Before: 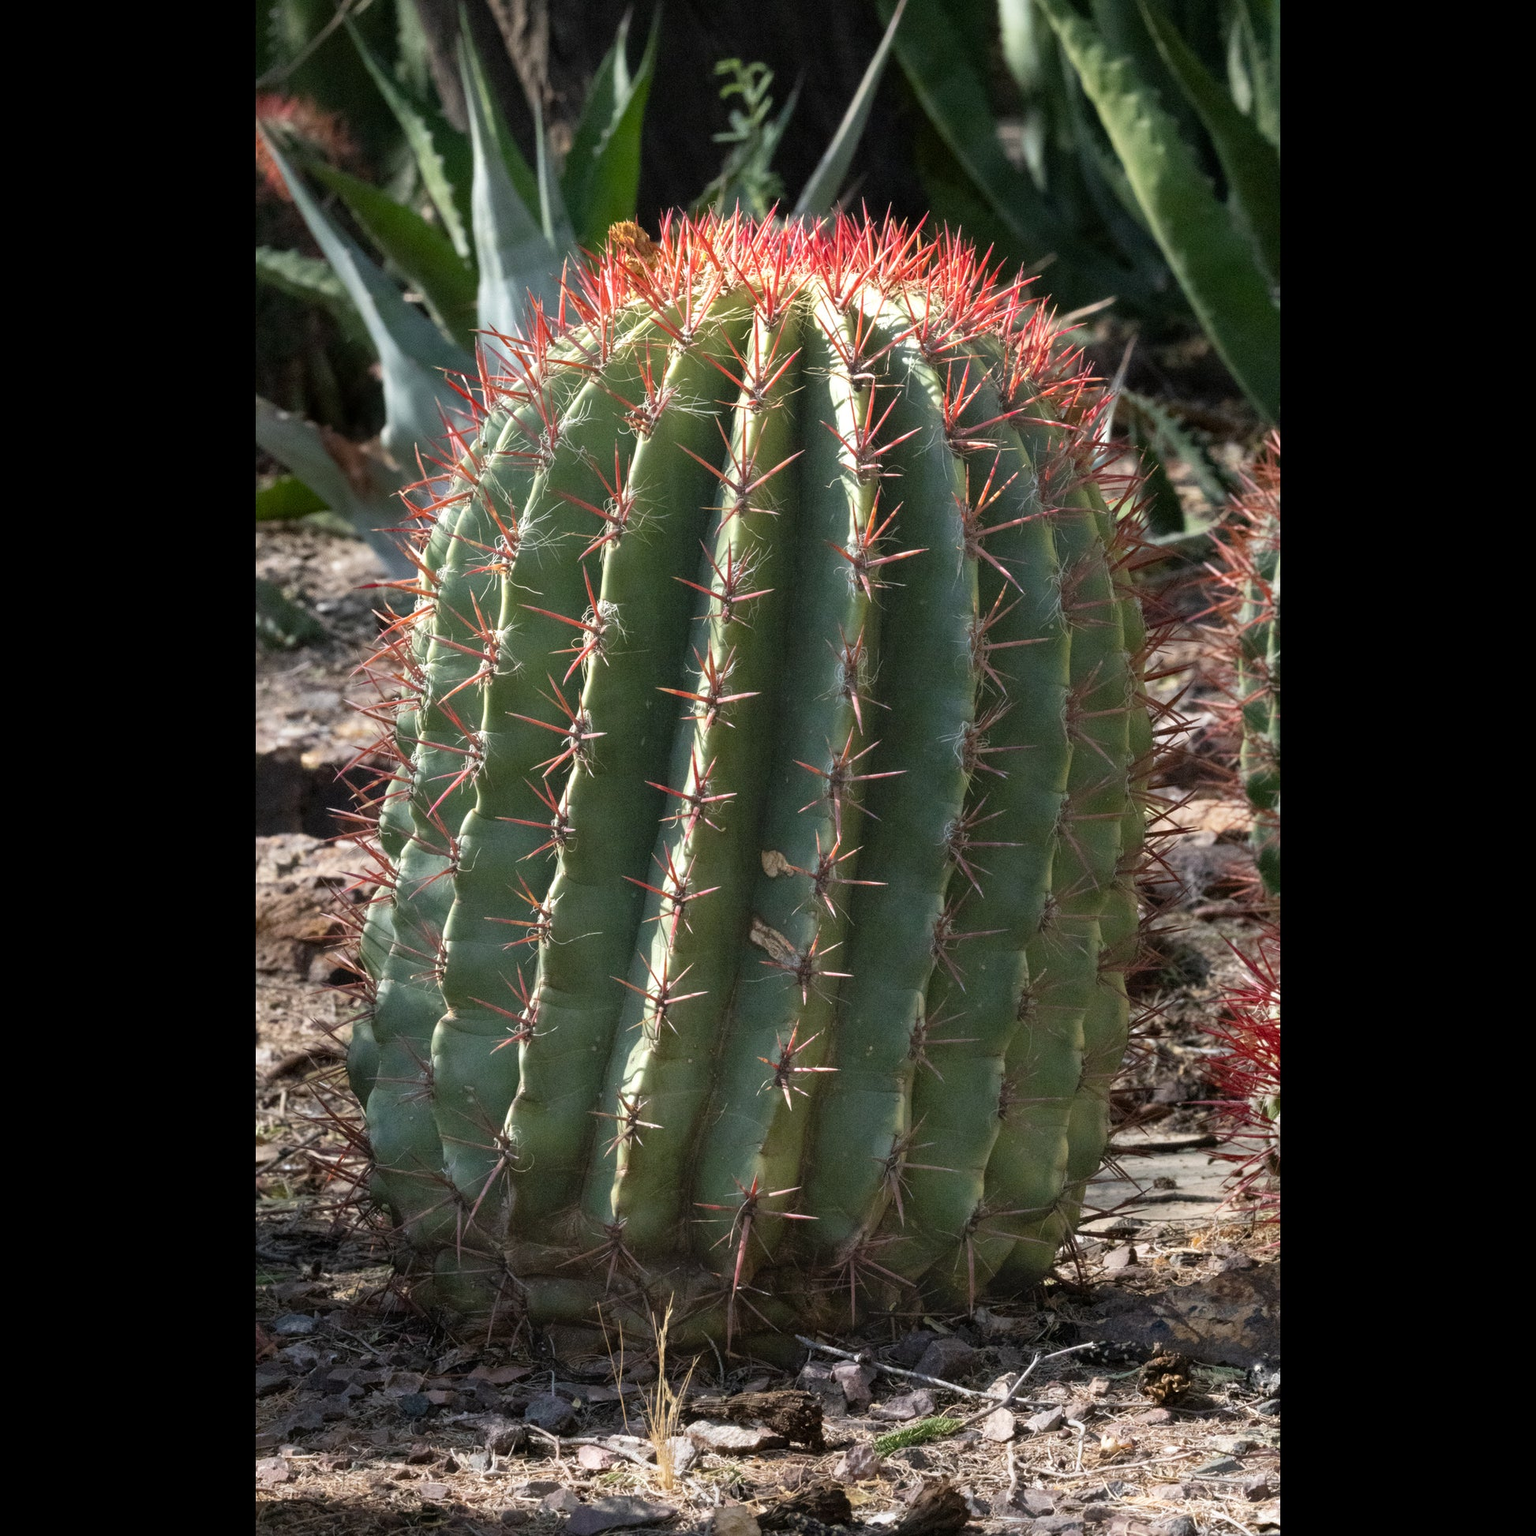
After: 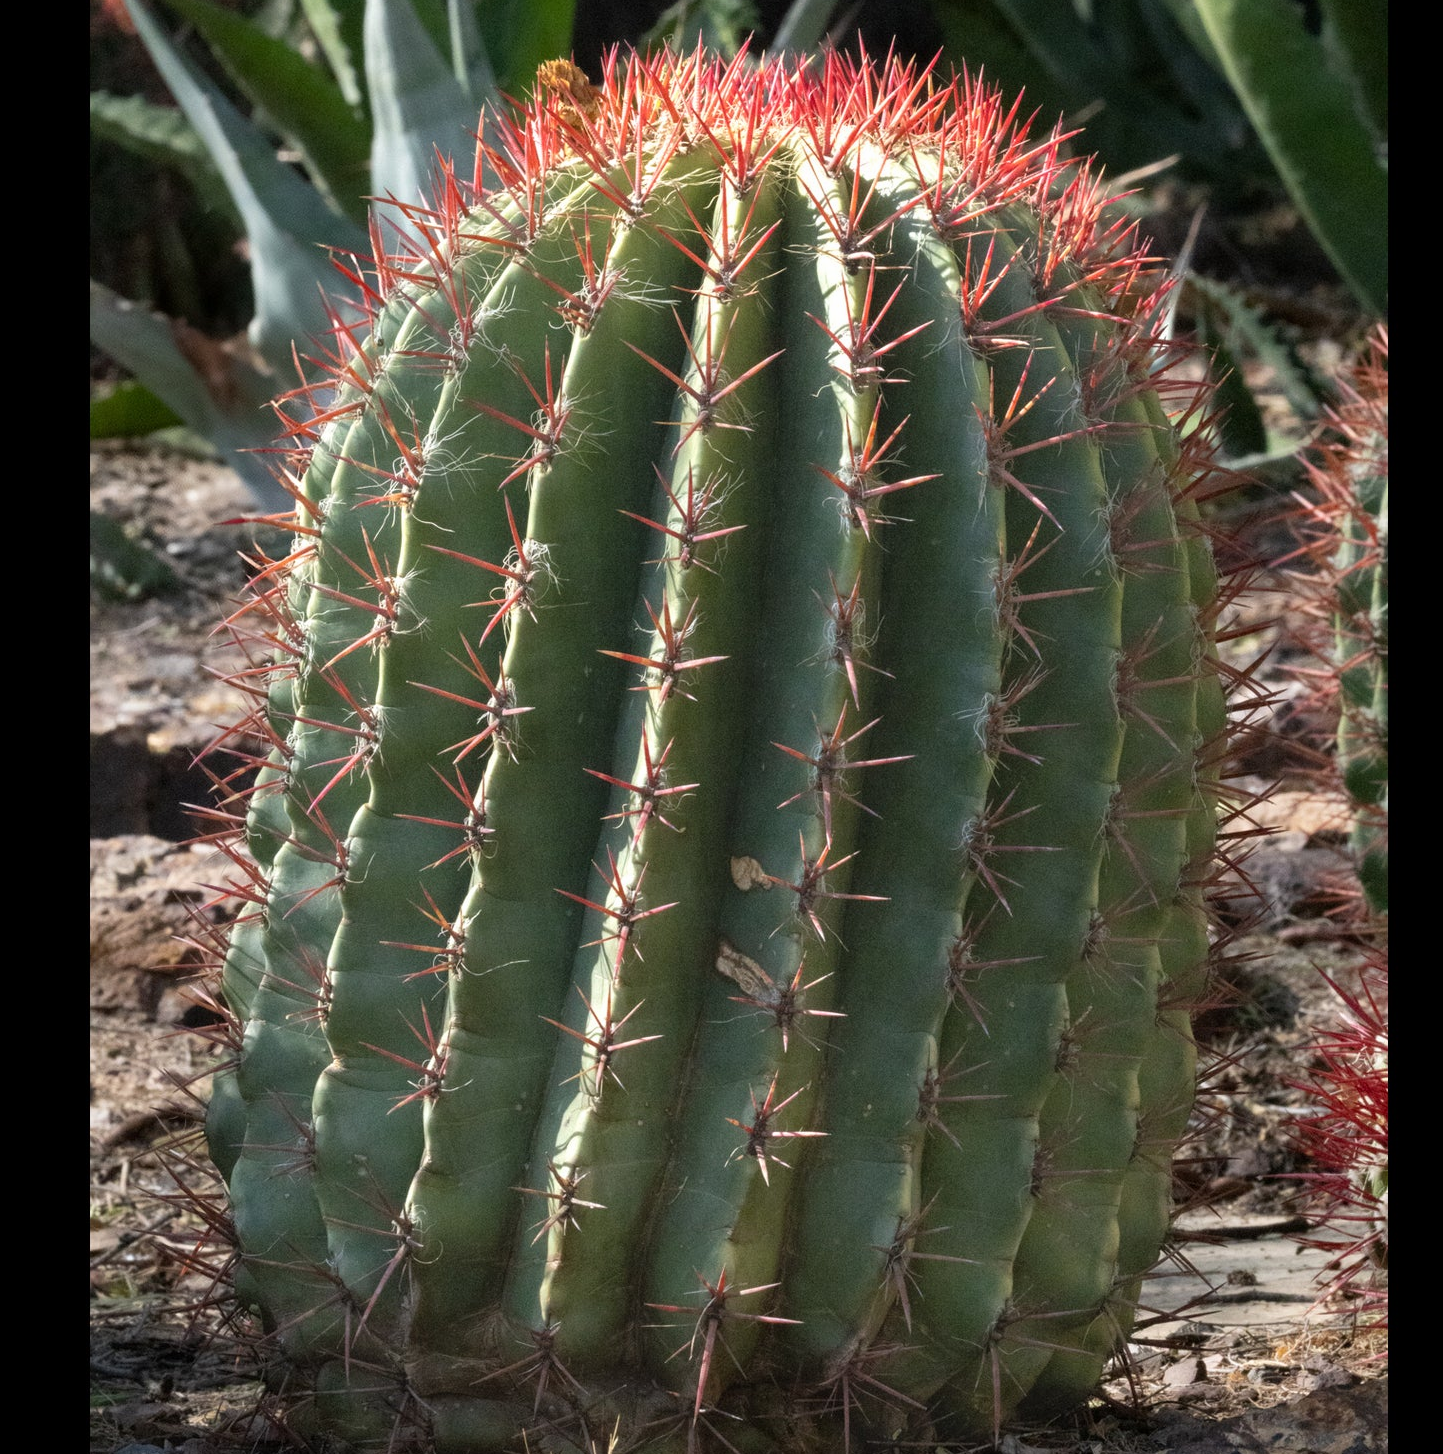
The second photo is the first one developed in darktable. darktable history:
tone equalizer: smoothing diameter 2.16%, edges refinement/feathering 16.44, mask exposure compensation -1.57 EV, filter diffusion 5
crop and rotate: left 12.038%, top 11.394%, right 13.8%, bottom 13.874%
